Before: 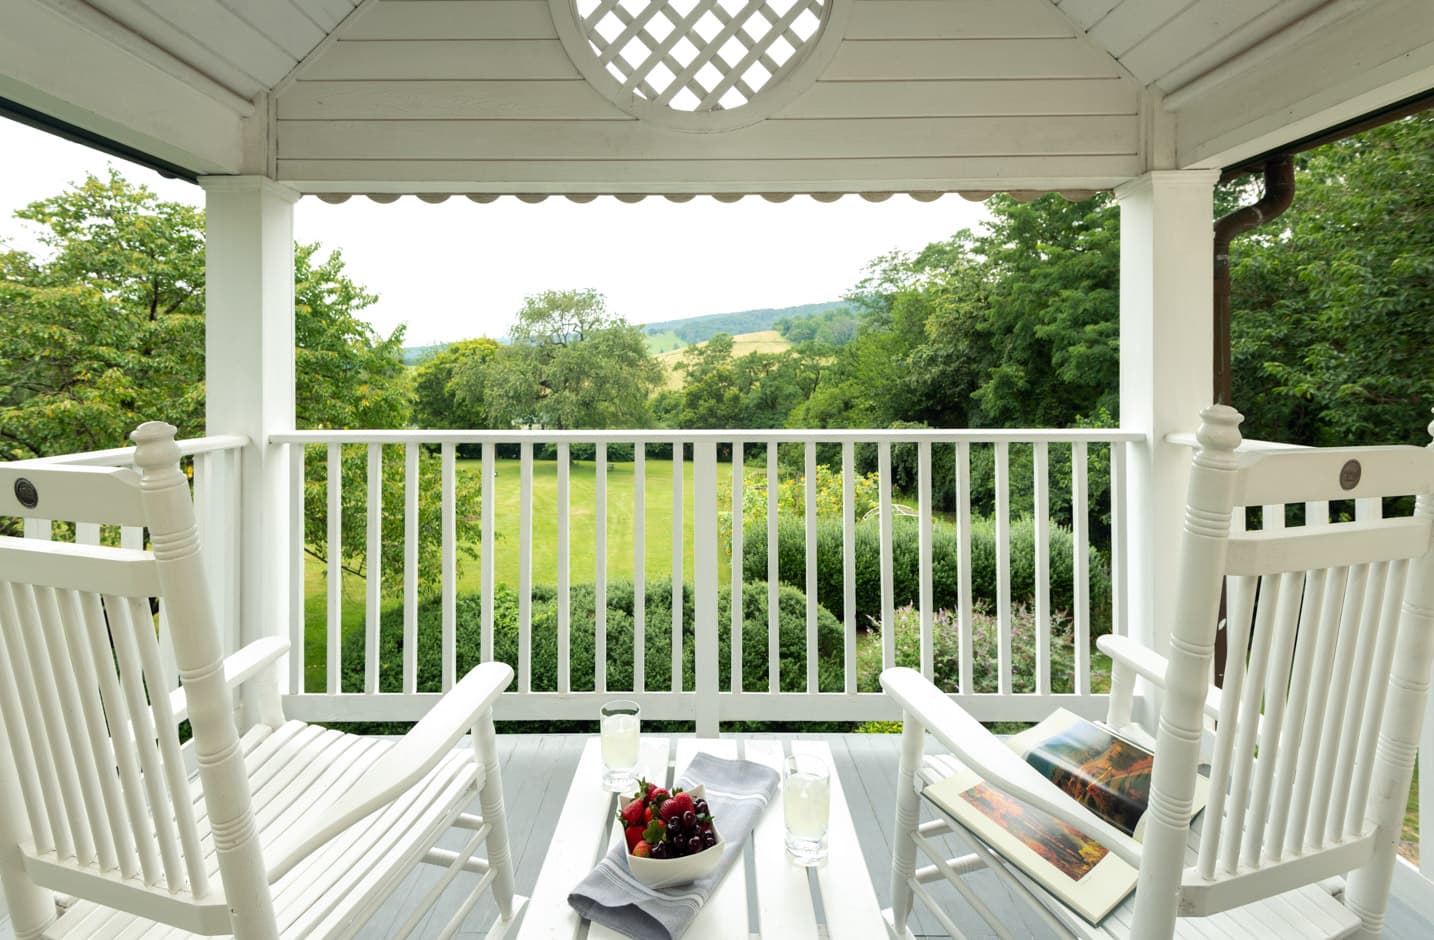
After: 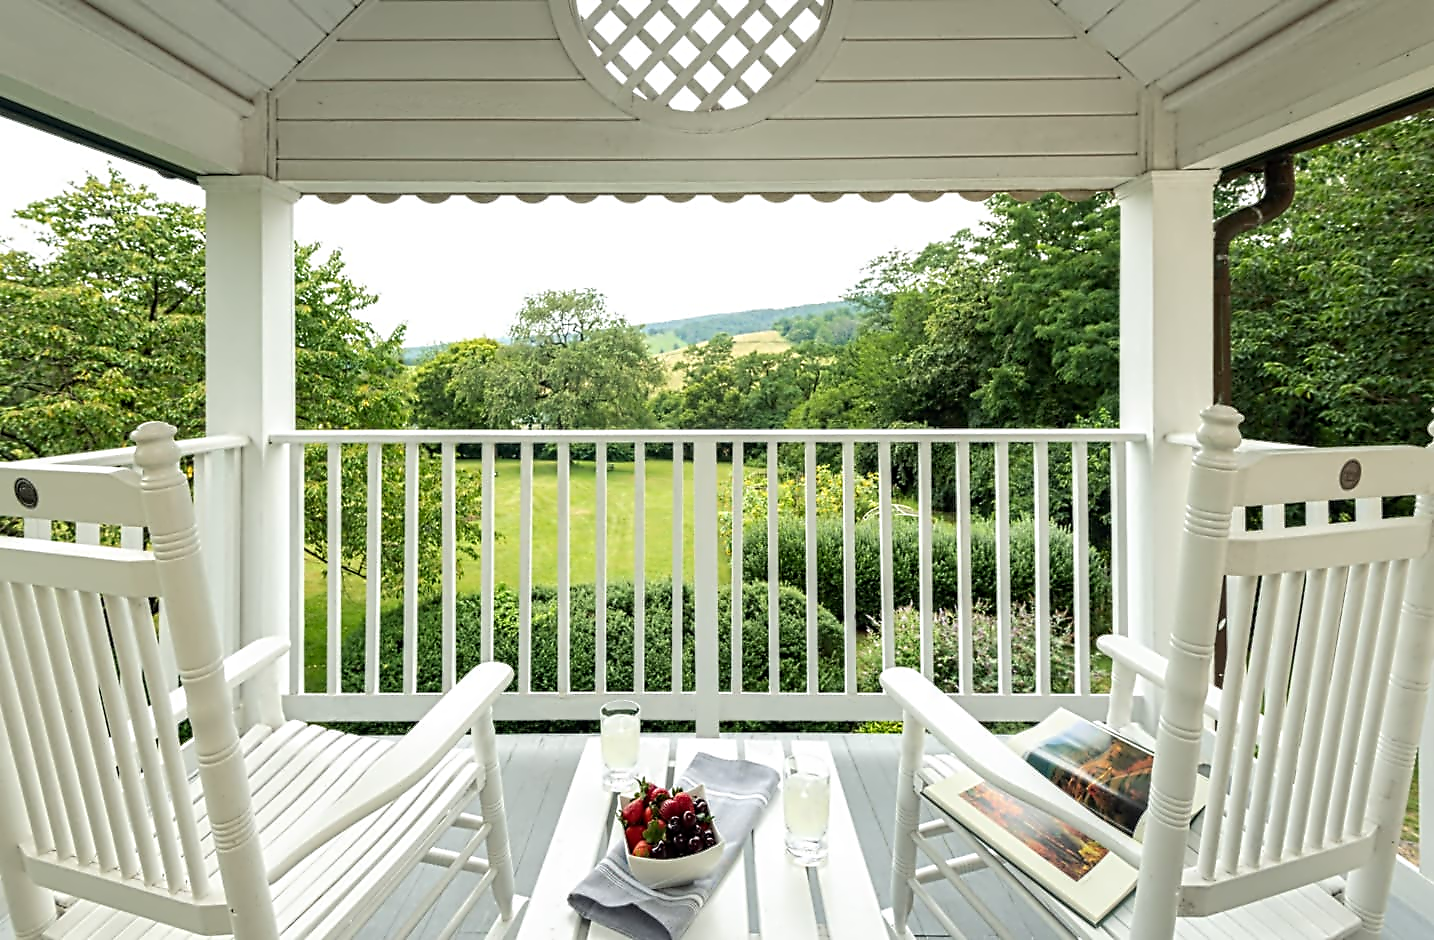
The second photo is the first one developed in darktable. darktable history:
contrast equalizer: octaves 7, y [[0.5, 0.5, 0.5, 0.515, 0.749, 0.84], [0.5 ×6], [0.5 ×6], [0, 0, 0, 0.001, 0.067, 0.262], [0 ×6]]
